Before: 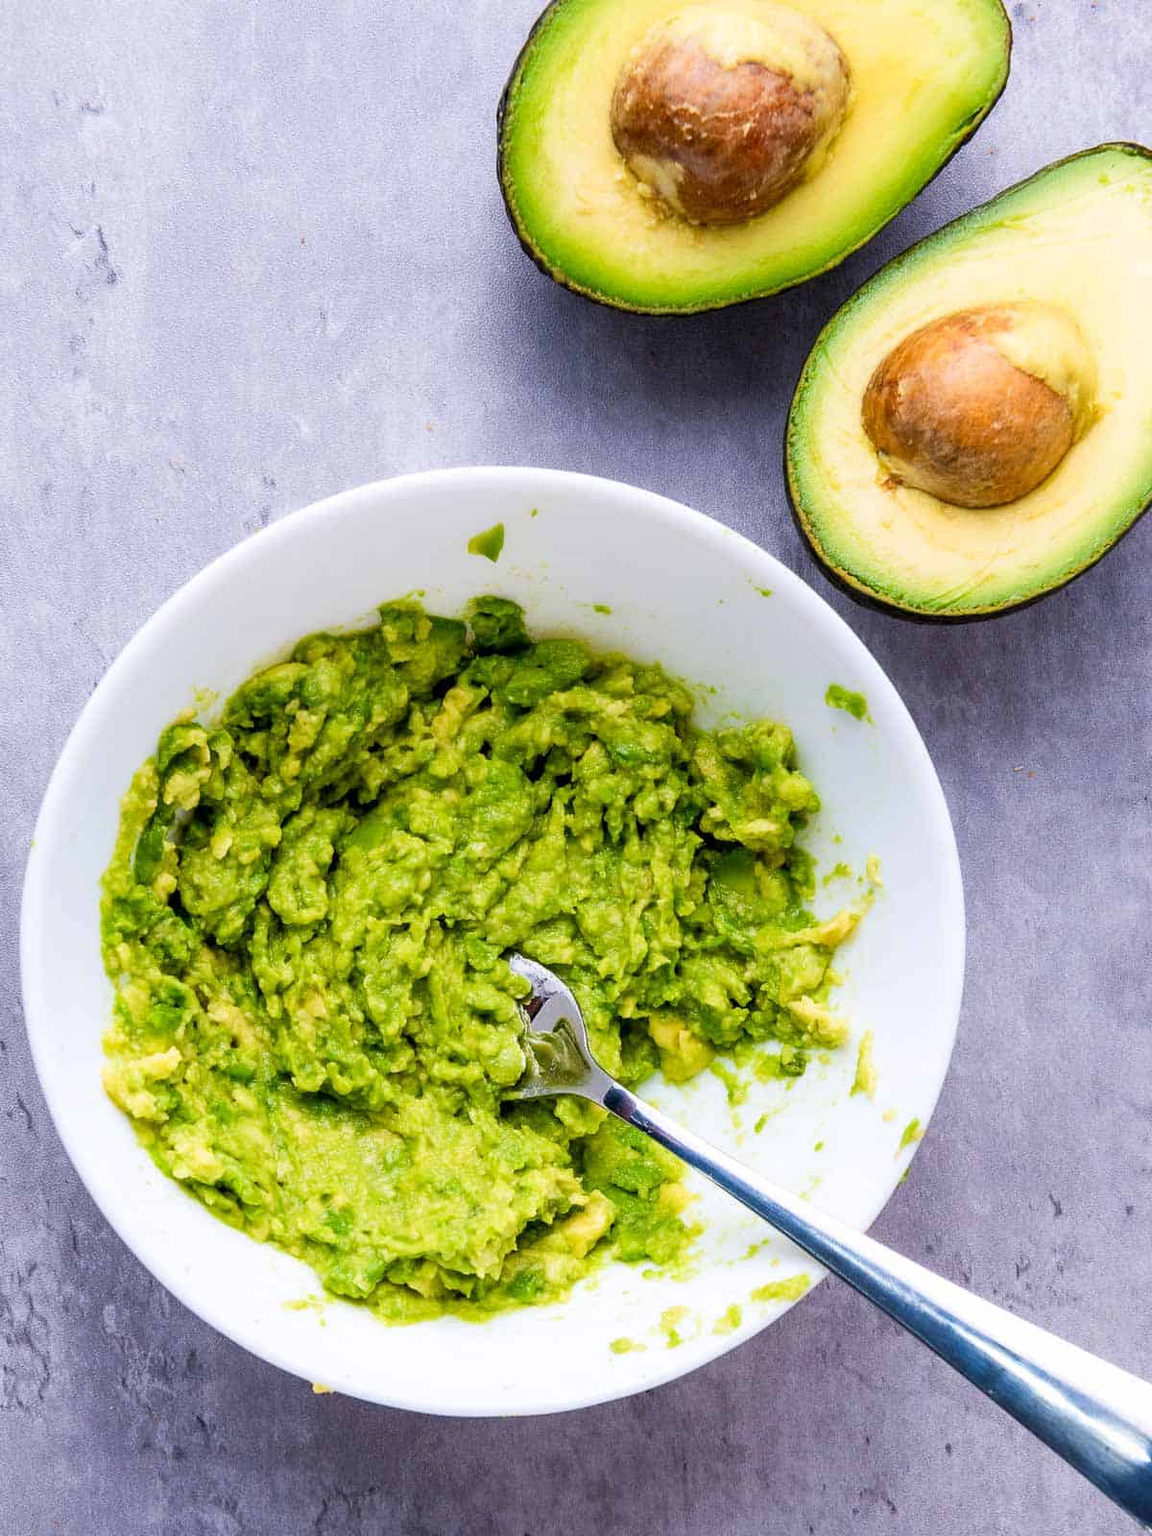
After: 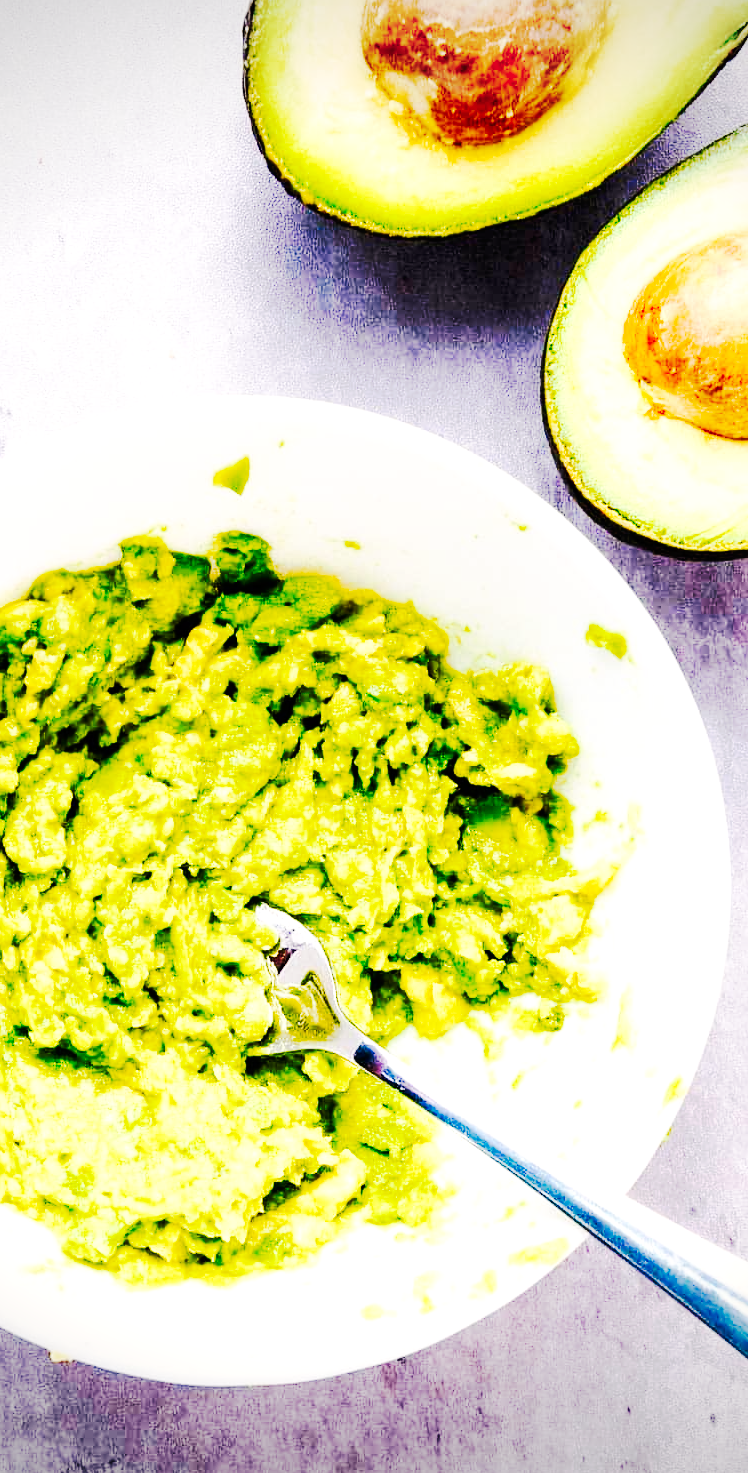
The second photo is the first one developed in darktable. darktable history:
base curve: curves: ch0 [(0, 0) (0.028, 0.03) (0.121, 0.232) (0.46, 0.748) (0.859, 0.968) (1, 1)], preserve colors none
vignetting: on, module defaults
crop and rotate: left 22.918%, top 5.629%, right 14.711%, bottom 2.247%
white balance: red 1.045, blue 0.932
exposure: exposure 0.6 EV, compensate highlight preservation false
tone curve: curves: ch0 [(0, 0) (0.003, 0.002) (0.011, 0.004) (0.025, 0.005) (0.044, 0.009) (0.069, 0.013) (0.1, 0.017) (0.136, 0.036) (0.177, 0.066) (0.224, 0.102) (0.277, 0.143) (0.335, 0.197) (0.399, 0.268) (0.468, 0.389) (0.543, 0.549) (0.623, 0.714) (0.709, 0.801) (0.801, 0.854) (0.898, 0.9) (1, 1)], preserve colors none
